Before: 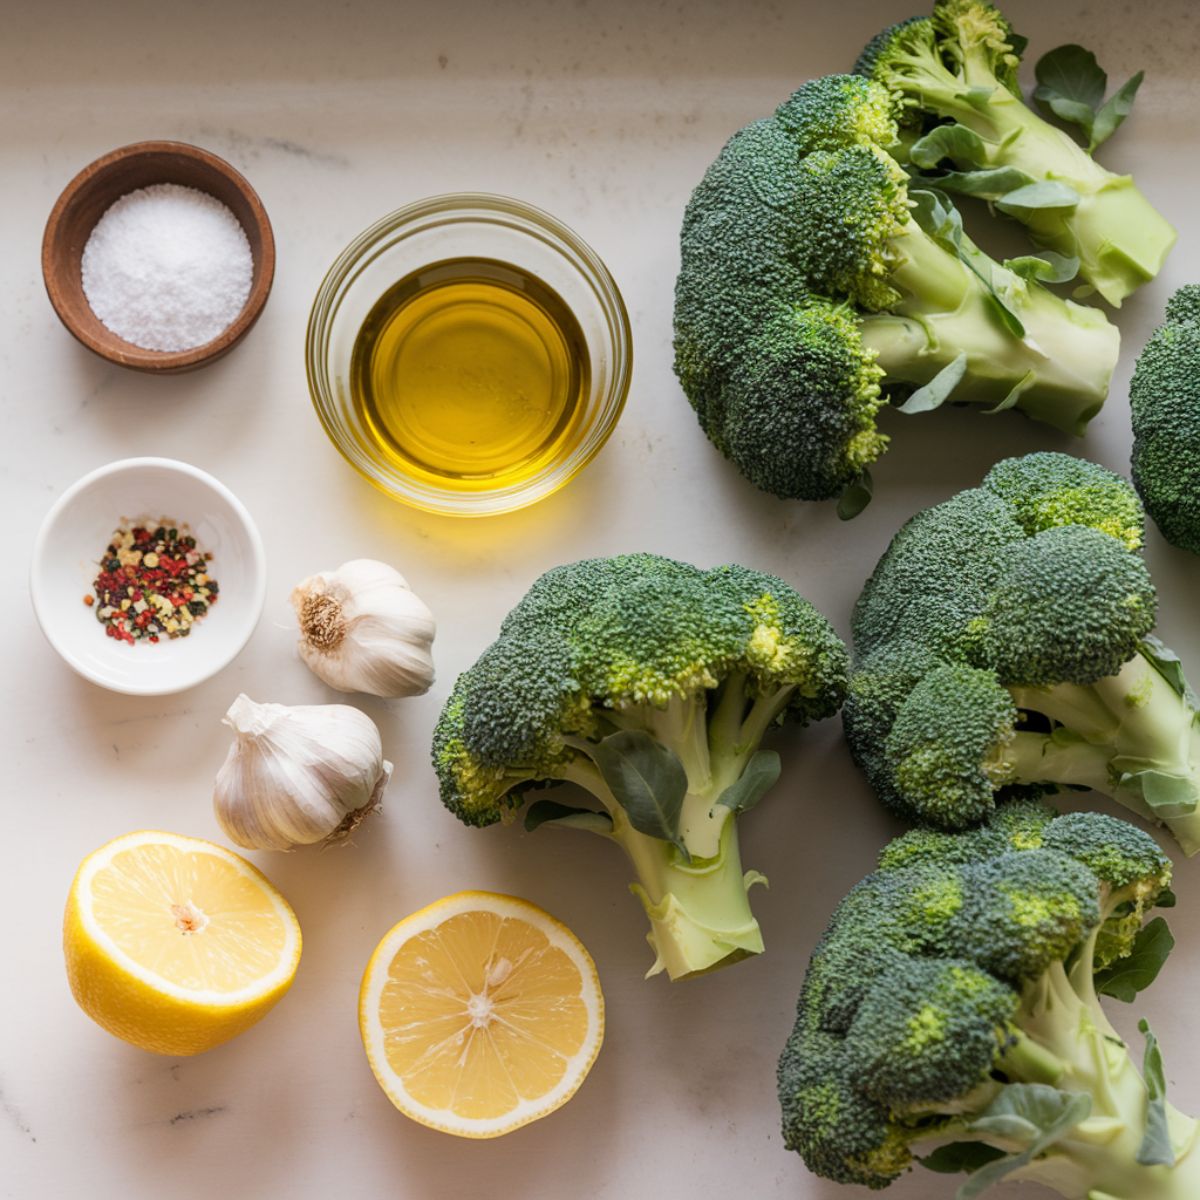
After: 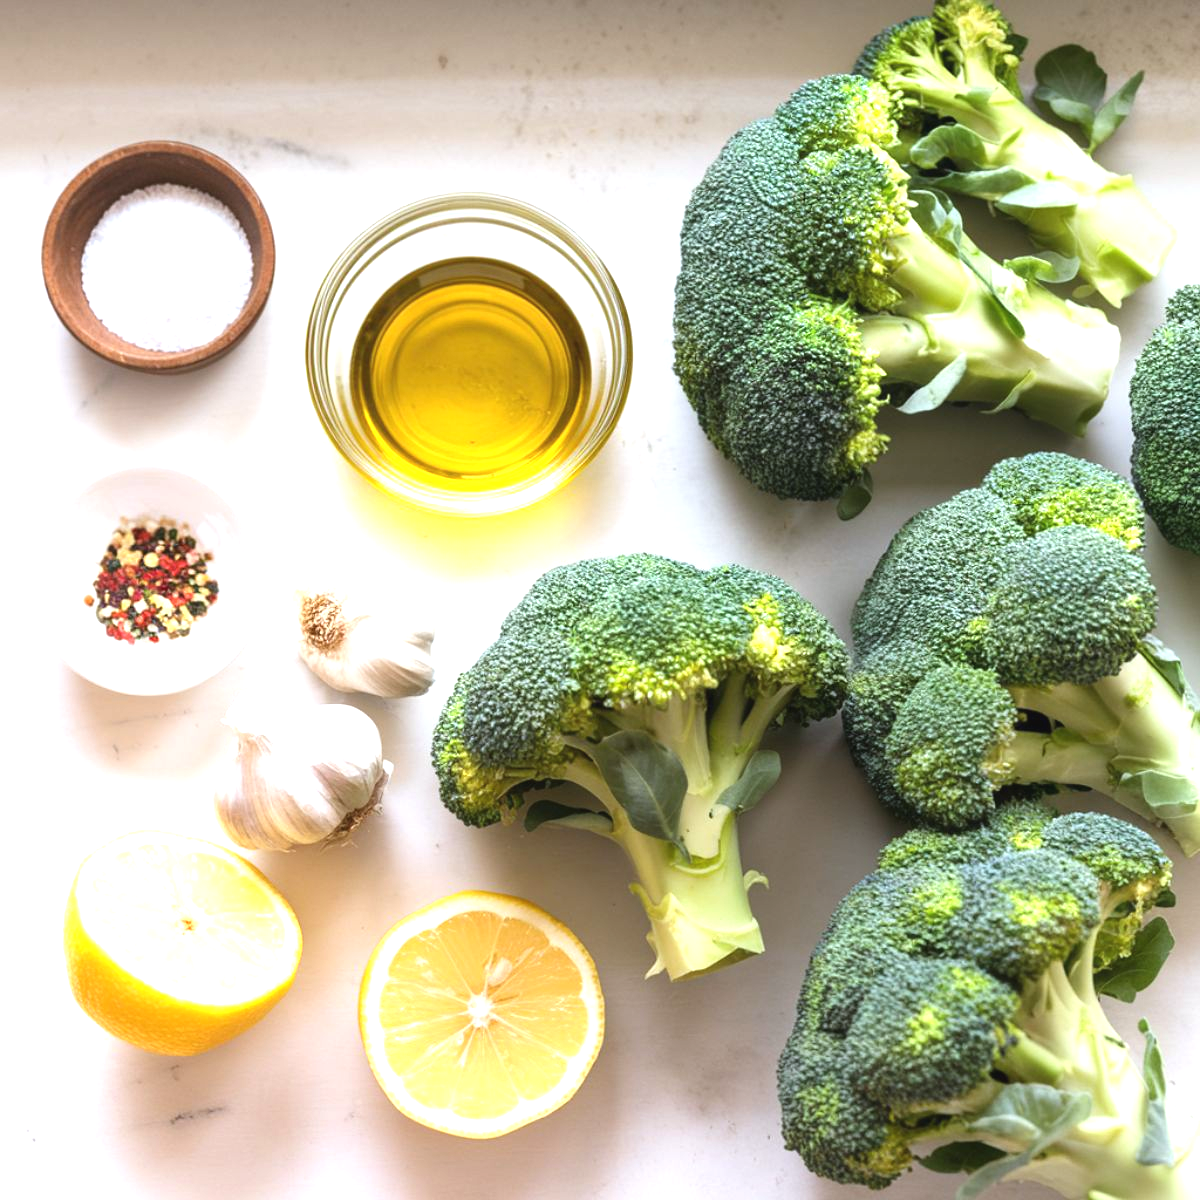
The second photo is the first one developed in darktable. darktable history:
exposure: black level correction -0.002, exposure 1.115 EV, compensate highlight preservation false
white balance: red 0.967, blue 1.049
